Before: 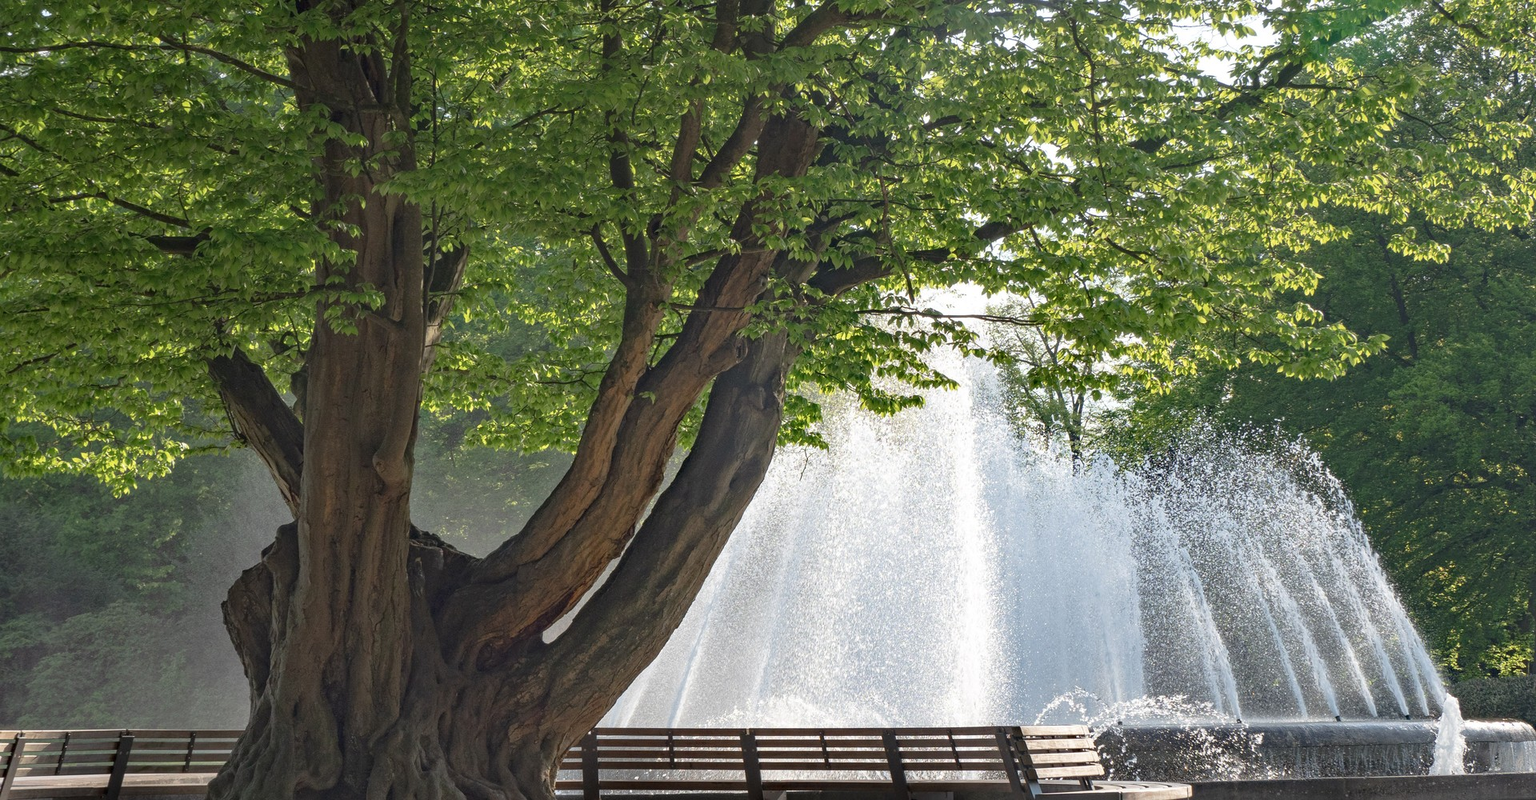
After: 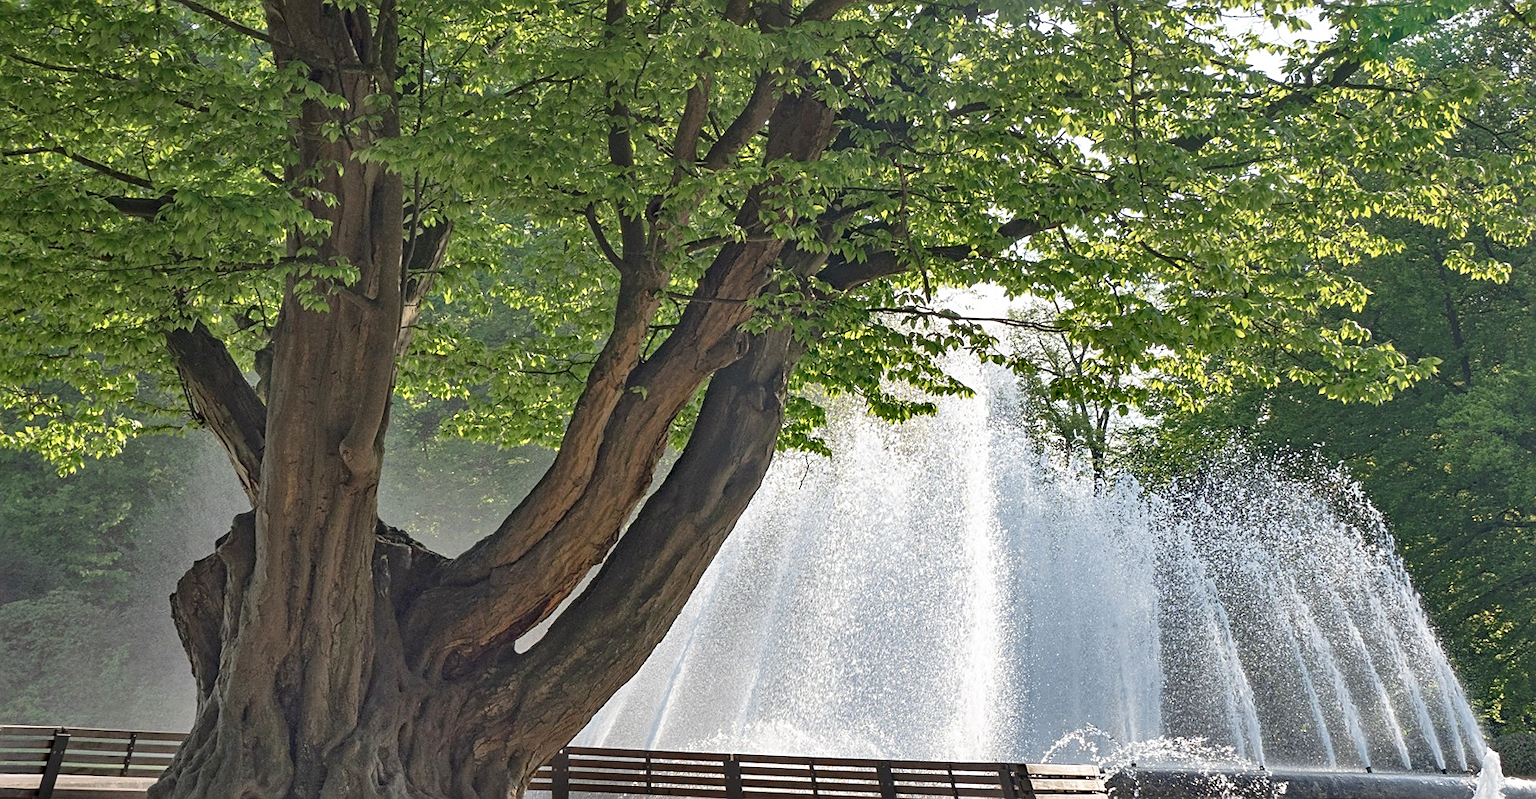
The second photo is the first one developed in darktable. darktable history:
crop and rotate: angle -2.38°
shadows and highlights: shadows 60, soften with gaussian
sharpen: on, module defaults
